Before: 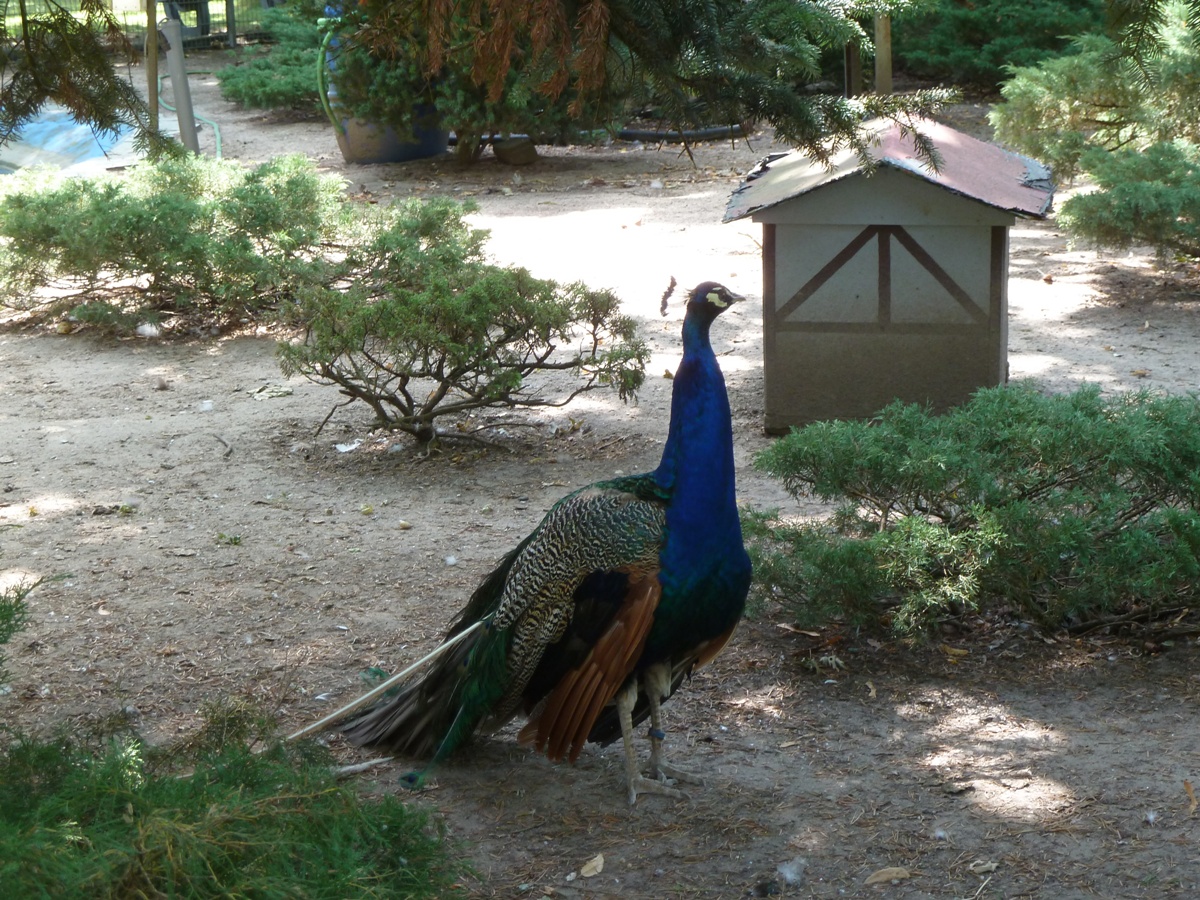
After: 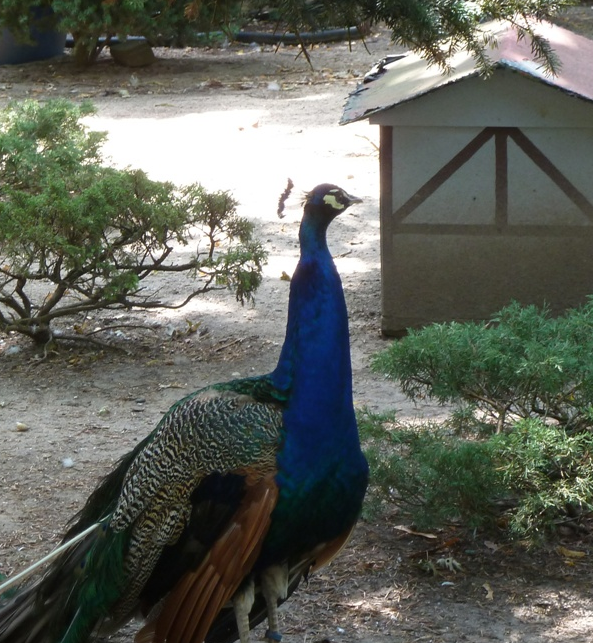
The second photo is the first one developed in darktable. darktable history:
crop: left 31.986%, top 10.988%, right 18.518%, bottom 17.54%
